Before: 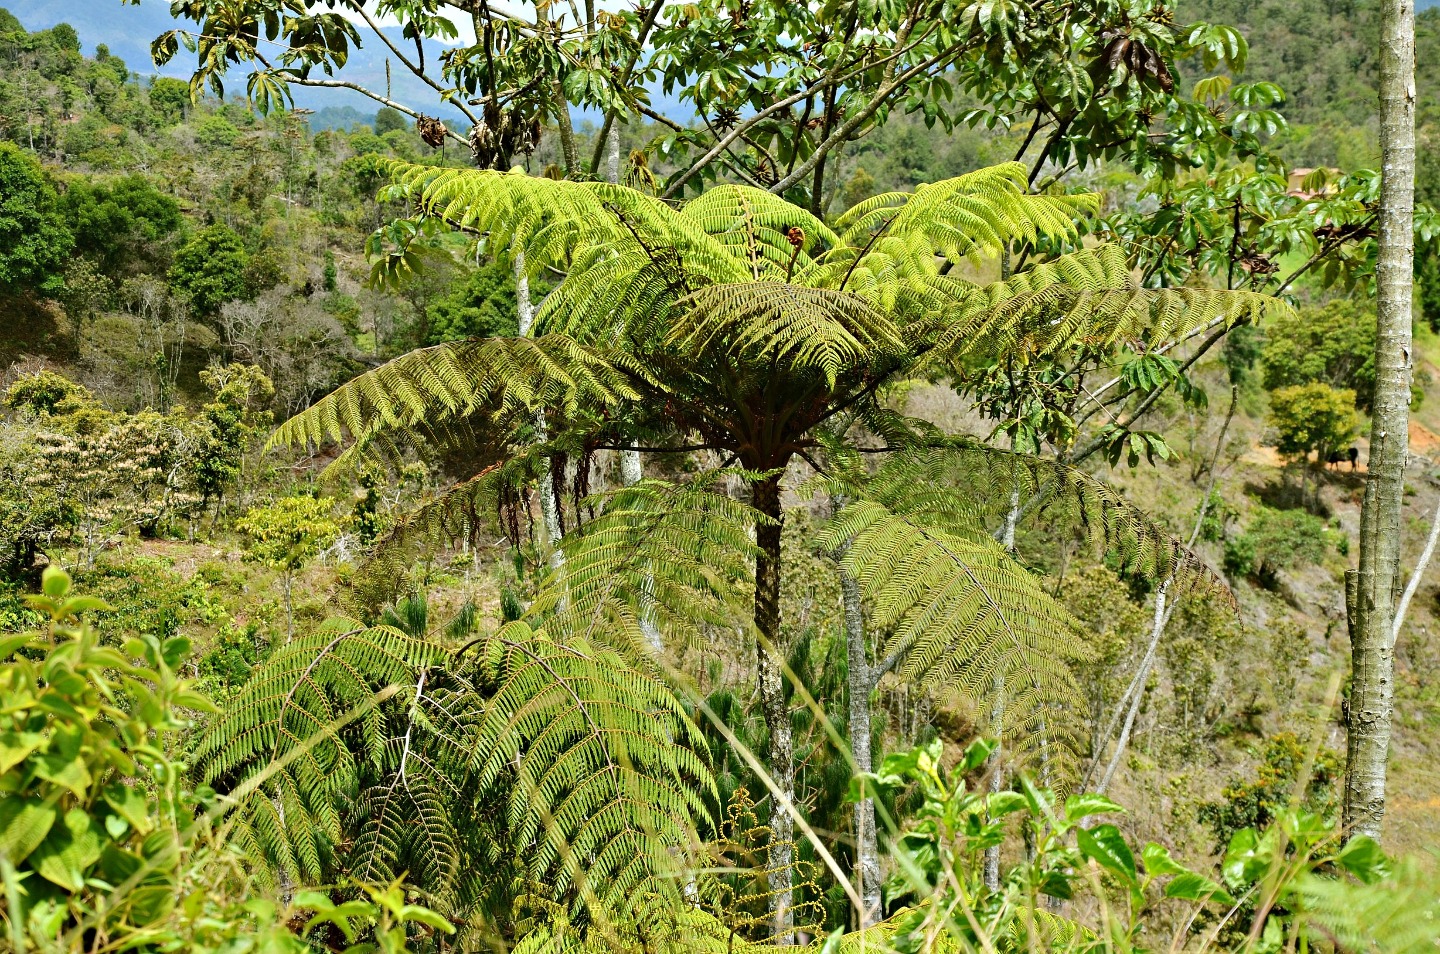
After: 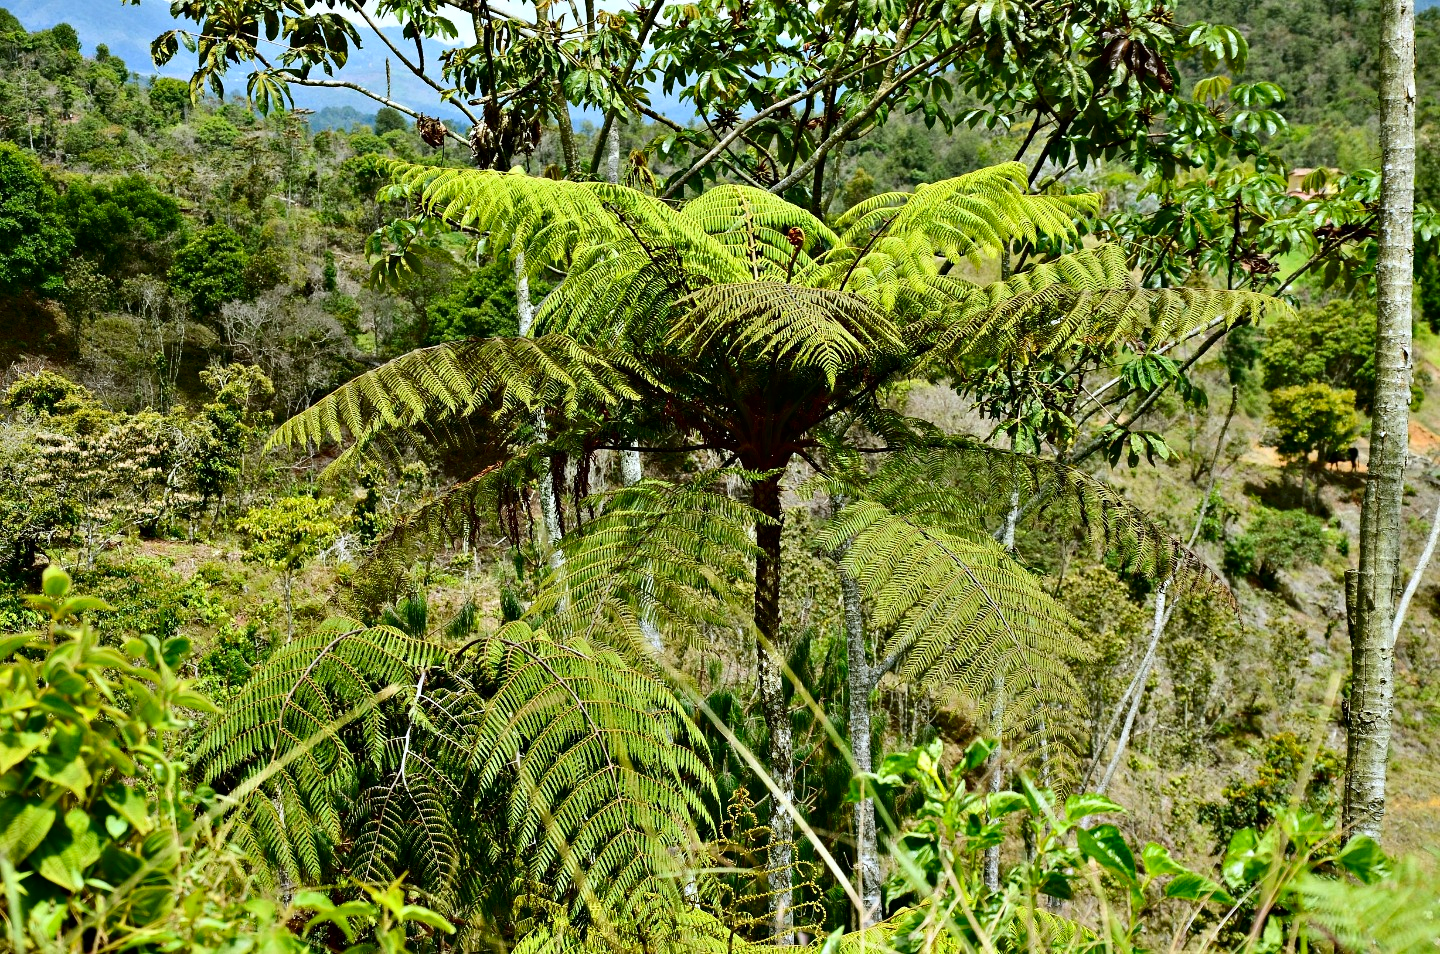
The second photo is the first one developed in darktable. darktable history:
white balance: red 0.974, blue 1.044
contrast brightness saturation: contrast 0.2, brightness -0.11, saturation 0.1
